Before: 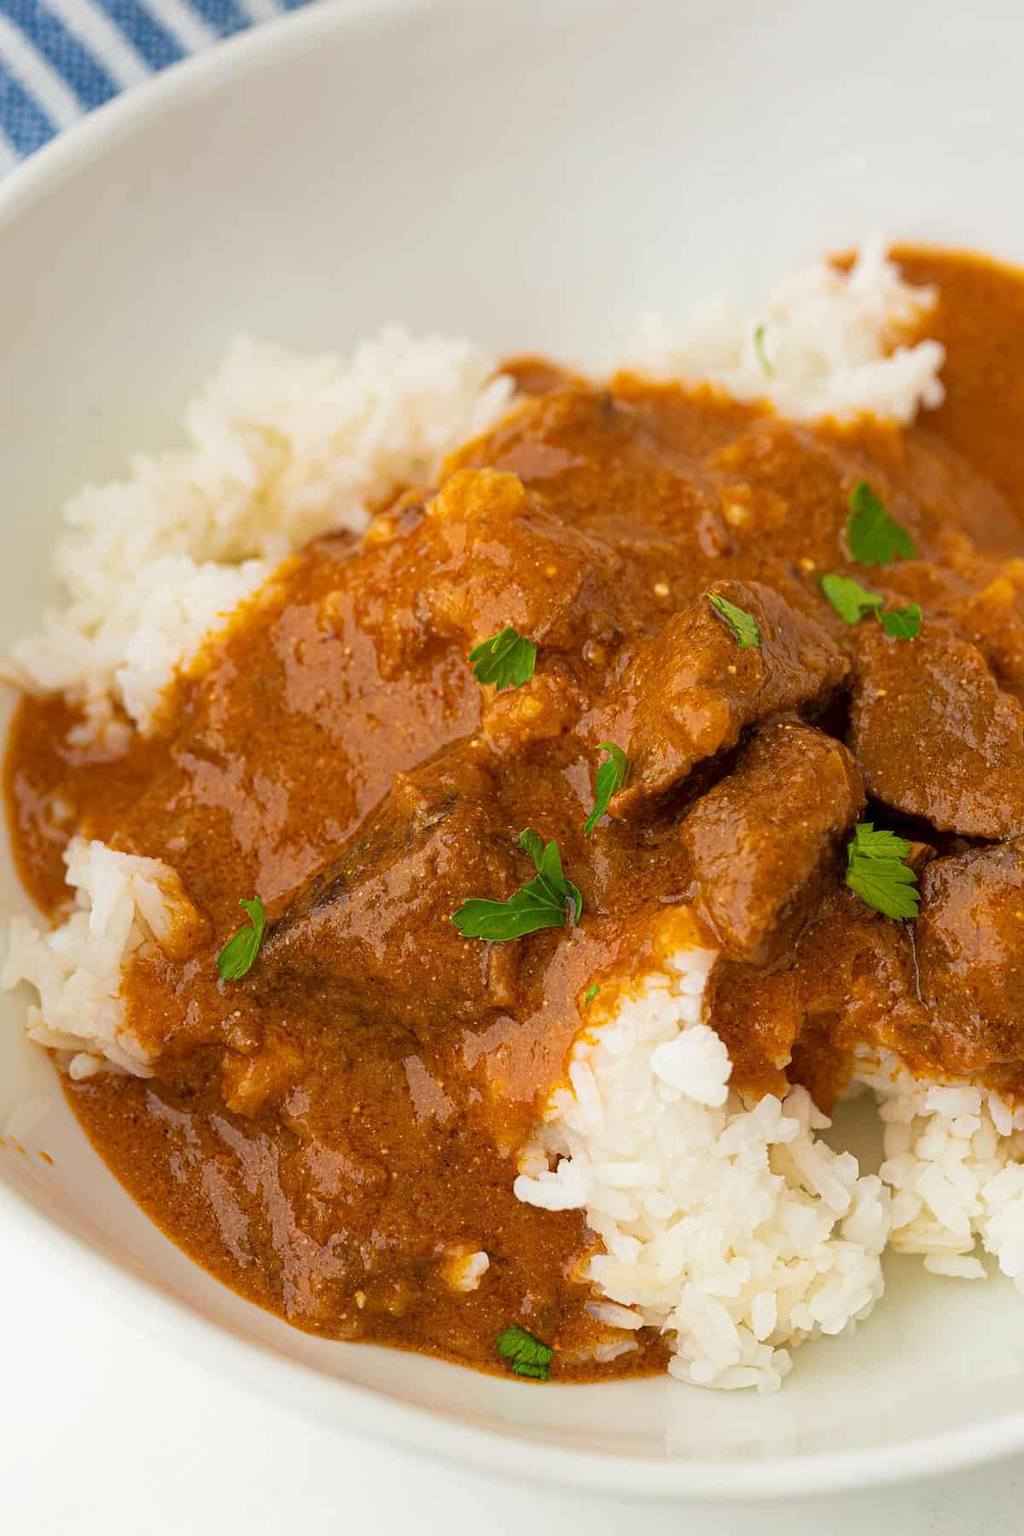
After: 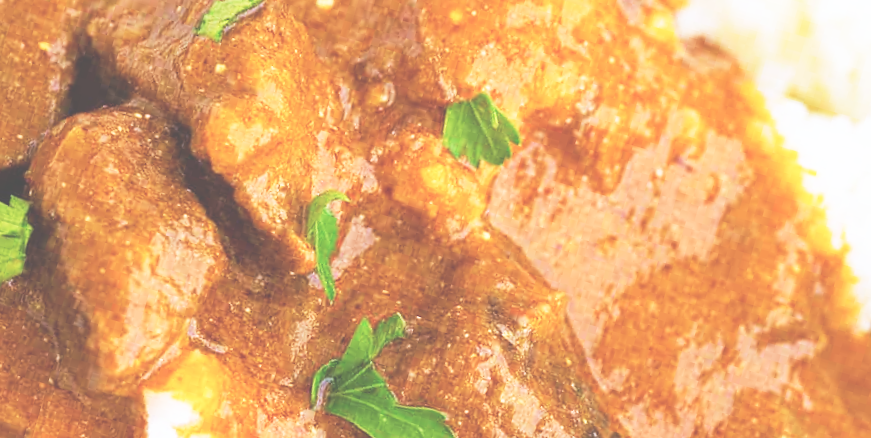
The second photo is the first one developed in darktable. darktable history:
sharpen: radius 5.325, amount 0.312, threshold 26.433
white balance: red 0.948, green 1.02, blue 1.176
base curve: curves: ch0 [(0, 0) (0.012, 0.01) (0.073, 0.168) (0.31, 0.711) (0.645, 0.957) (1, 1)], preserve colors none
crop and rotate: angle 16.12°, top 30.835%, bottom 35.653%
exposure: black level correction -0.041, exposure 0.064 EV, compensate highlight preservation false
